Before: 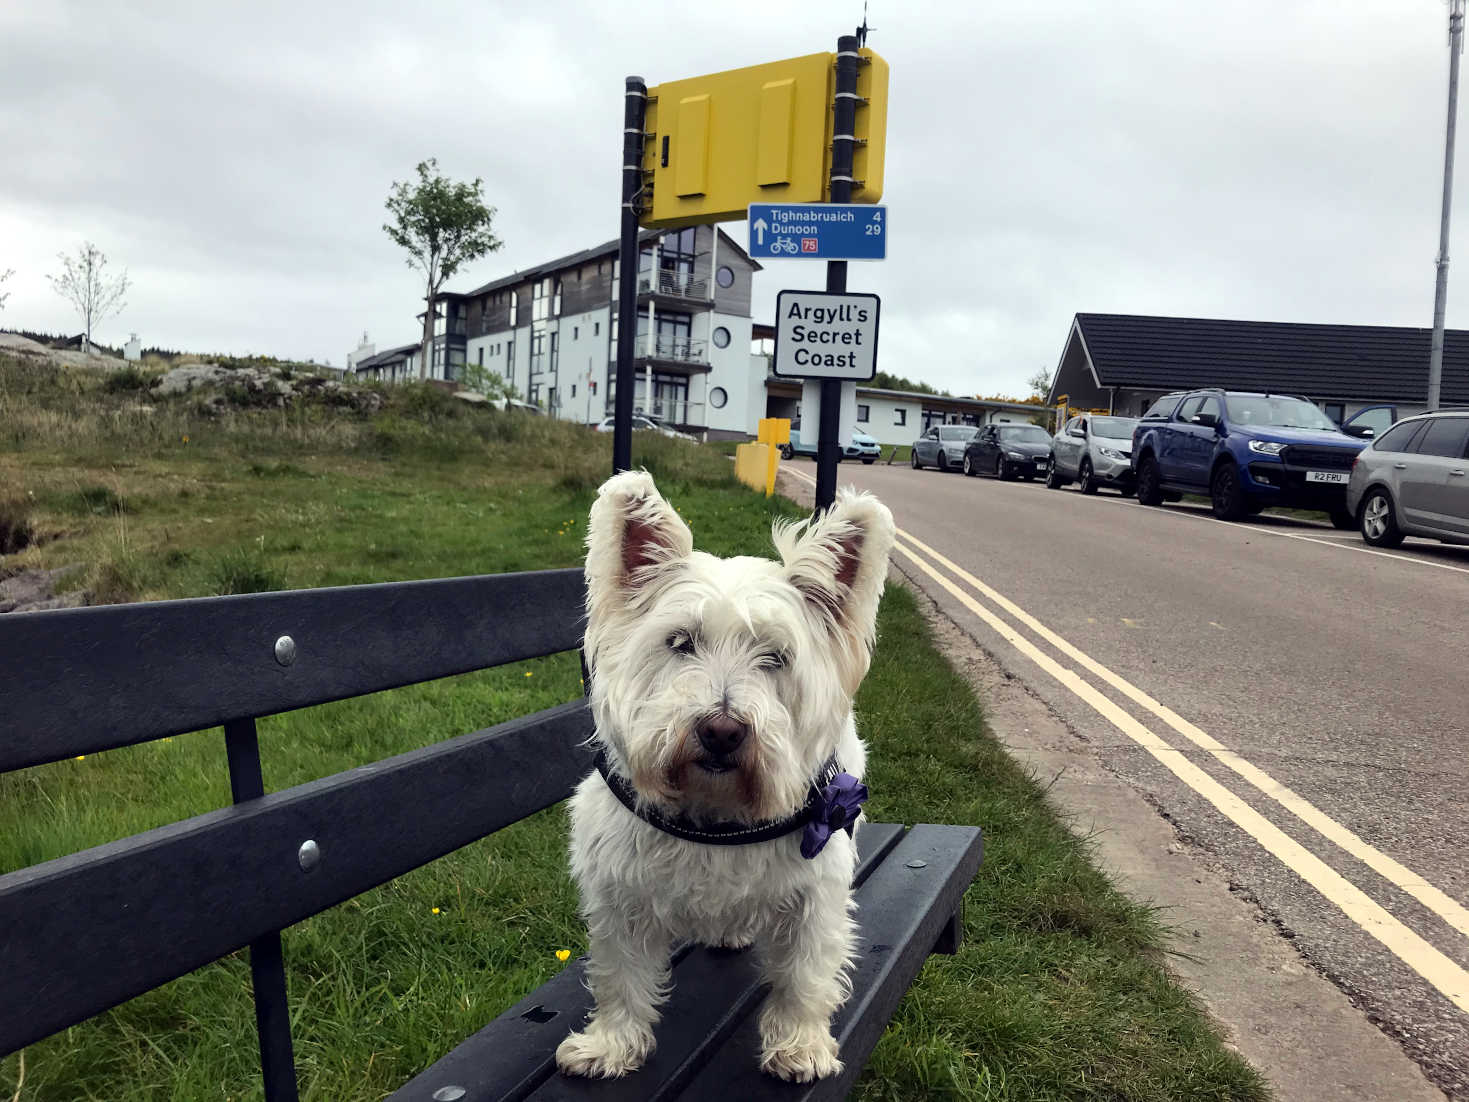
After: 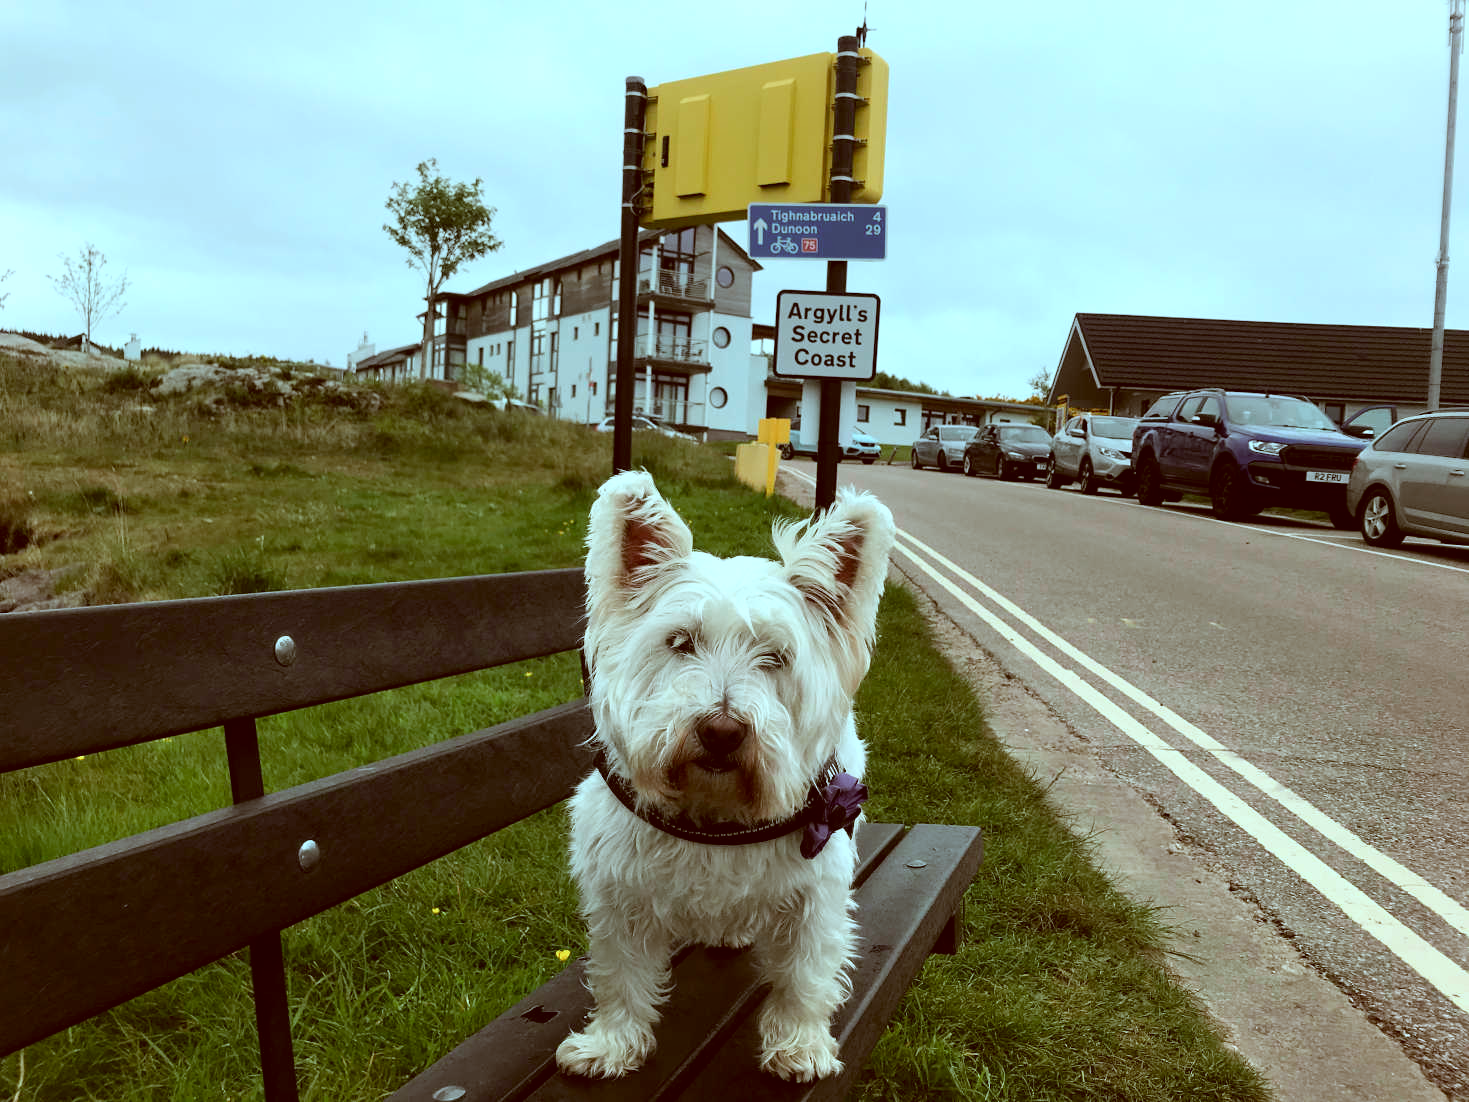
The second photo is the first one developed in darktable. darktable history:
color correction: highlights a* -14.07, highlights b* -16.45, shadows a* 10.05, shadows b* 29.98
shadows and highlights: radius 95.91, shadows -15.25, white point adjustment 0.242, highlights 31.33, compress 48.36%, highlights color adjustment 49.23%, soften with gaussian
tone equalizer: on, module defaults
